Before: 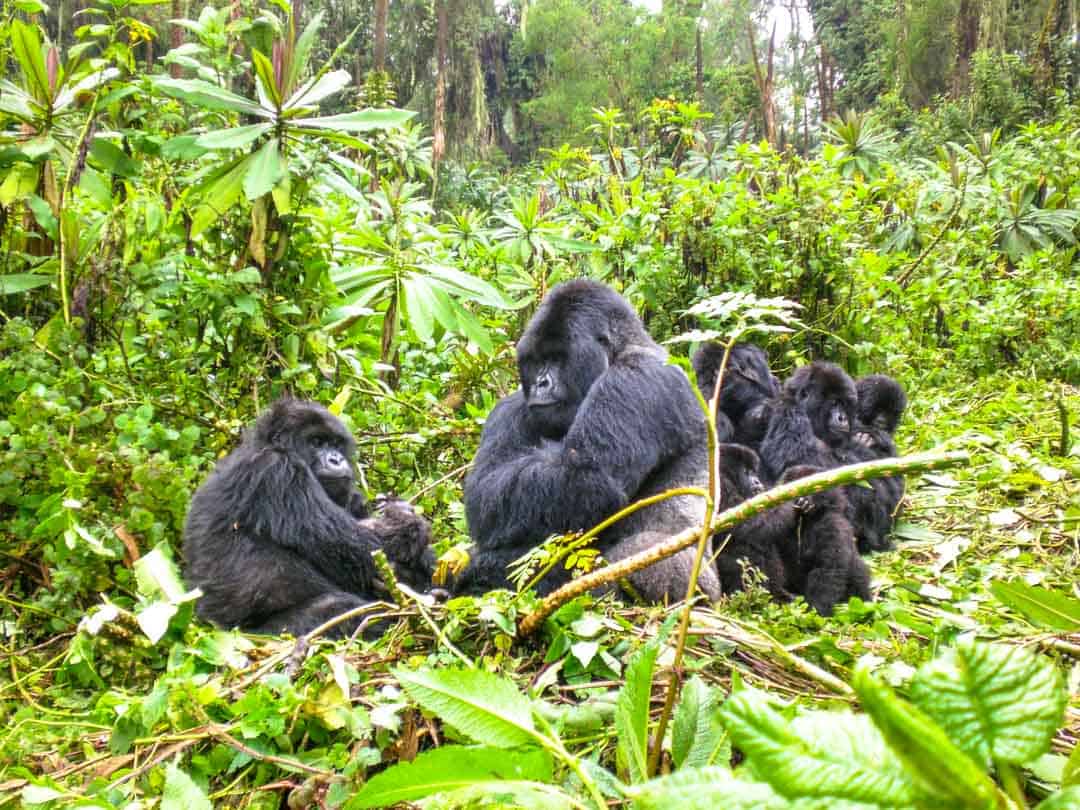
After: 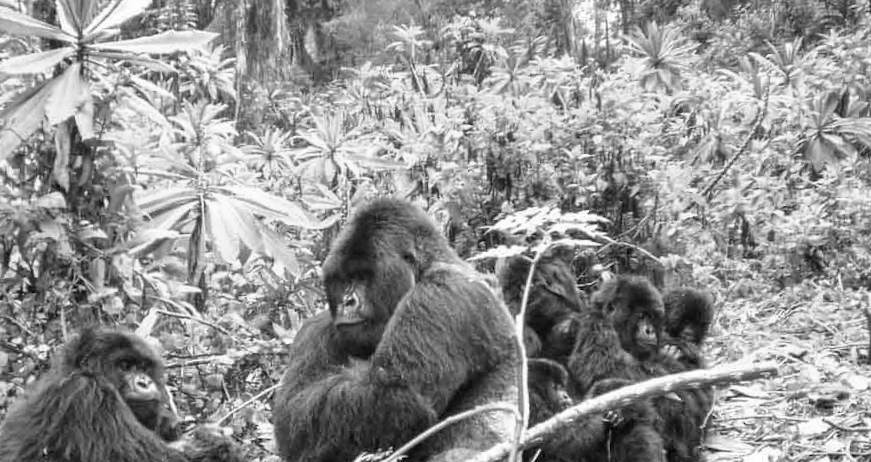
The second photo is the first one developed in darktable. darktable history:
crop: left 18.38%, top 11.092%, right 2.134%, bottom 33.217%
rotate and perspective: rotation -1.17°, automatic cropping off
monochrome: a -3.63, b -0.465
